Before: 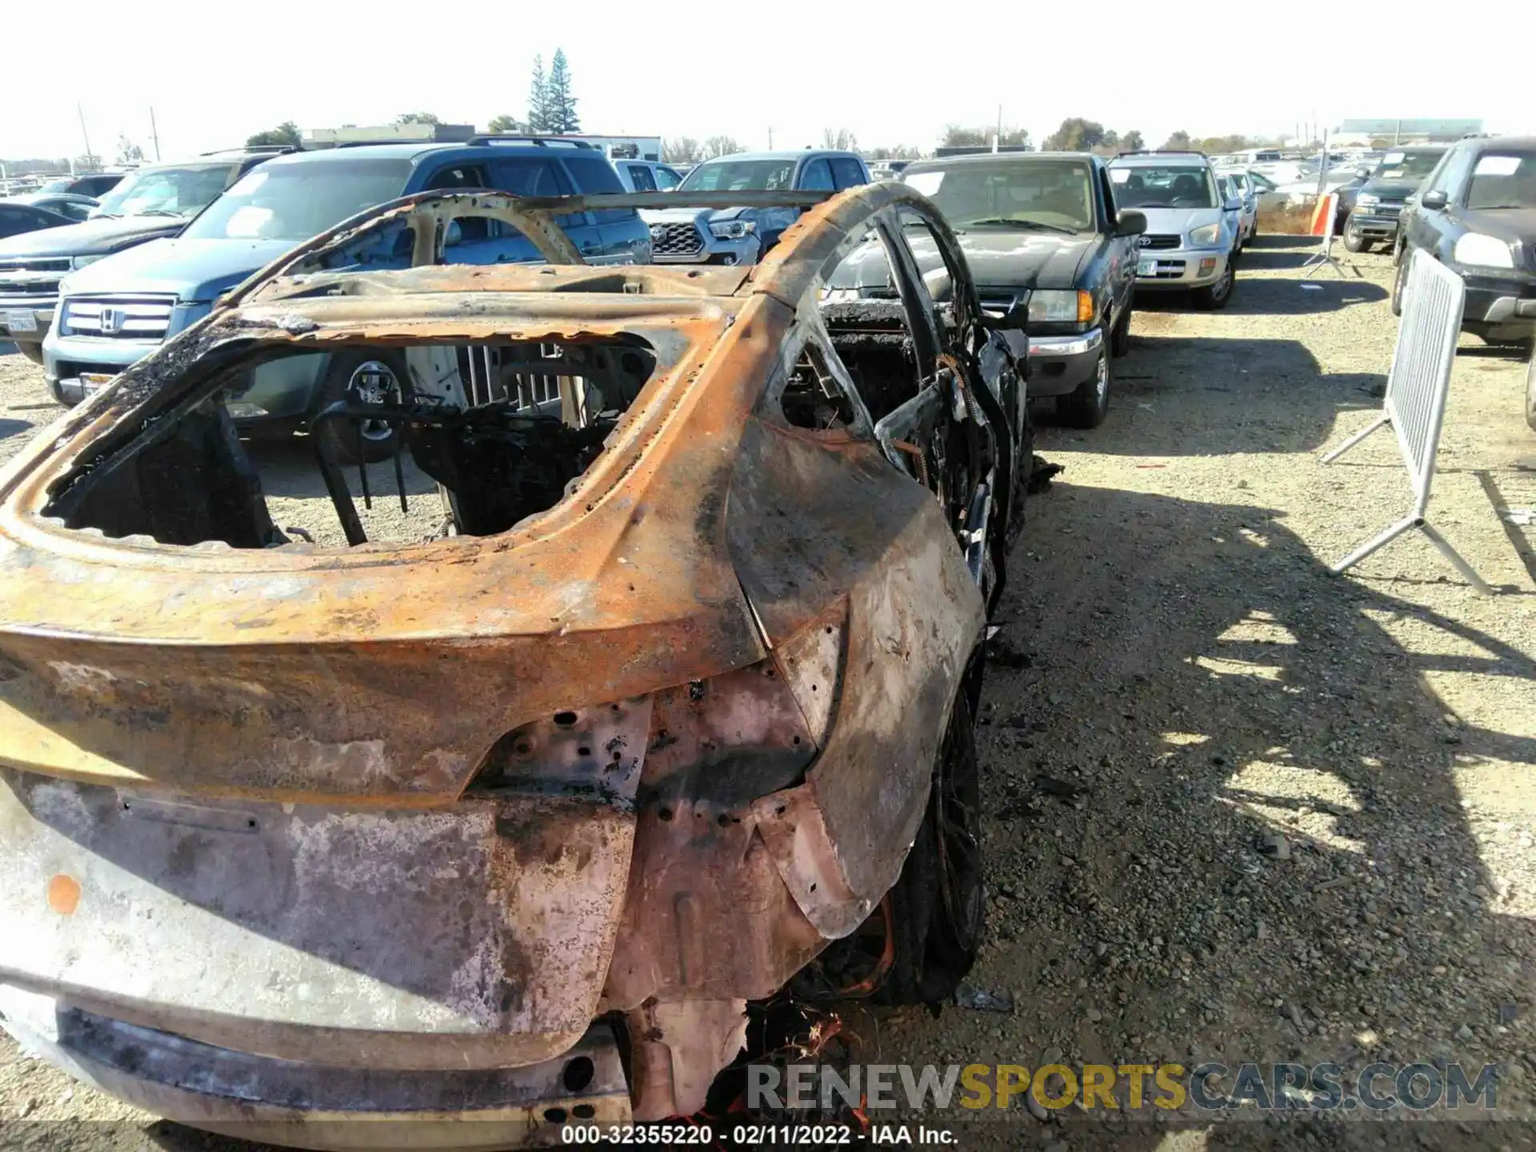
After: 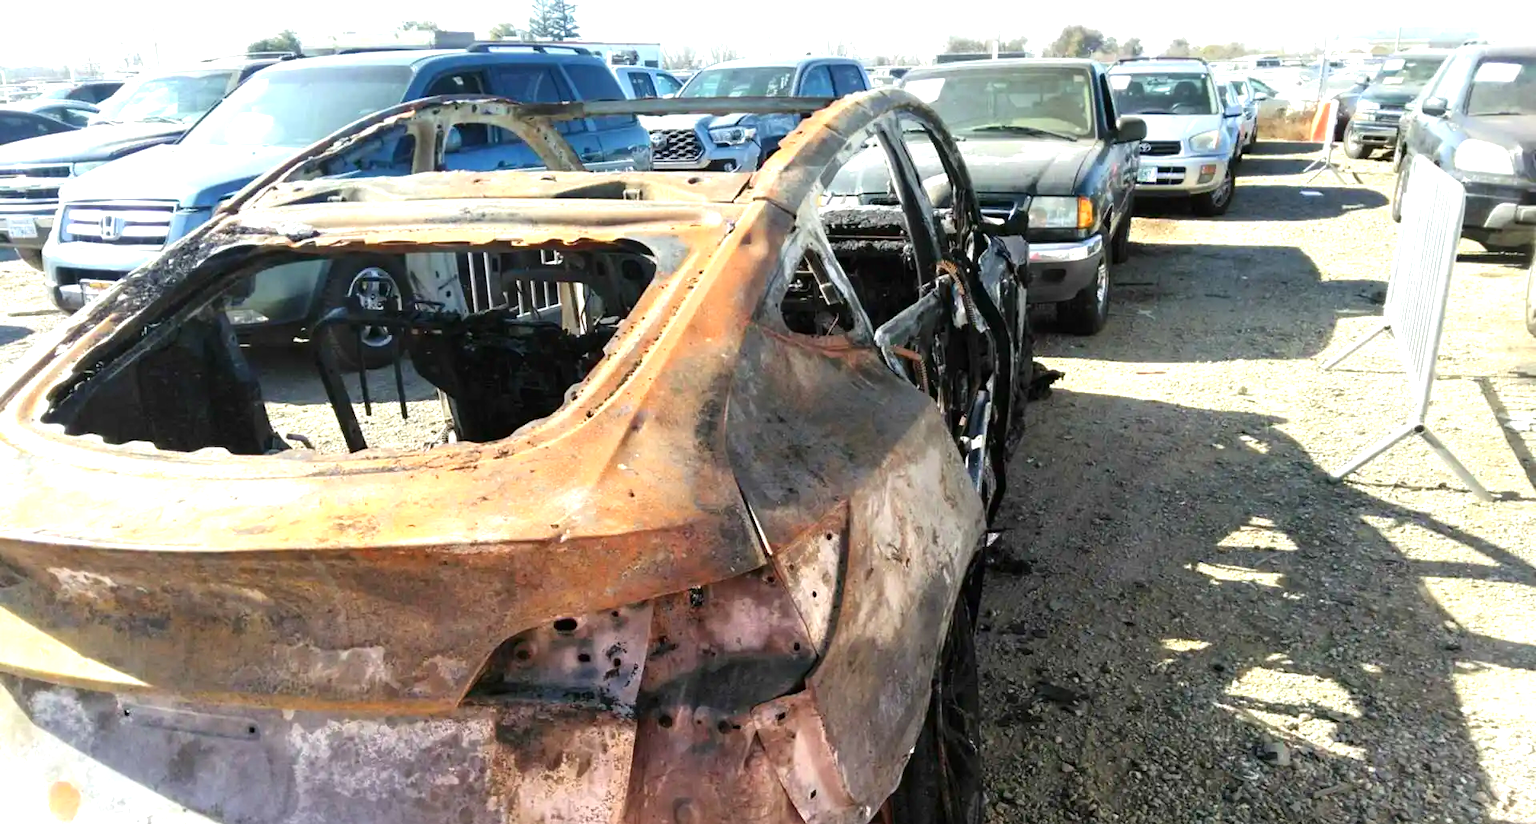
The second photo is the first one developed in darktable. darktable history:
shadows and highlights: shadows -30.48, highlights 29.47
crop and rotate: top 8.159%, bottom 20.259%
exposure: black level correction 0, exposure 0.691 EV, compensate highlight preservation false
